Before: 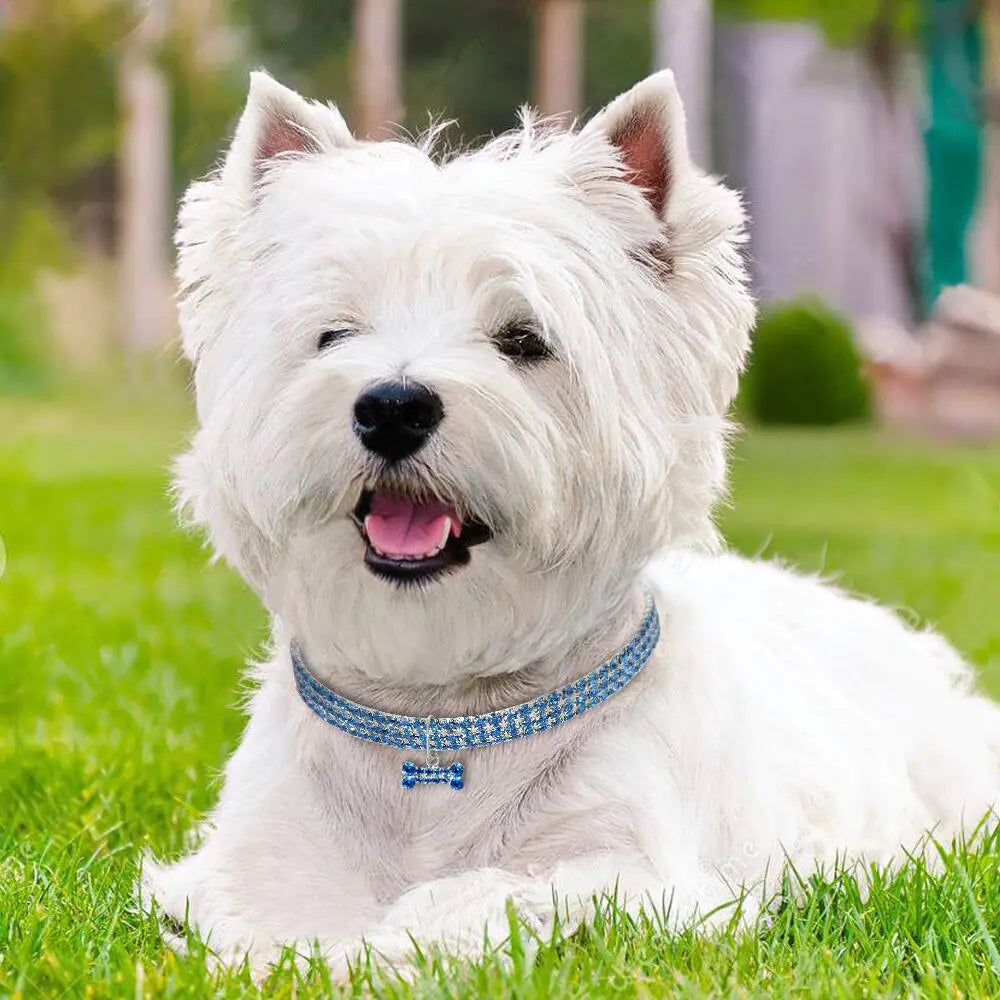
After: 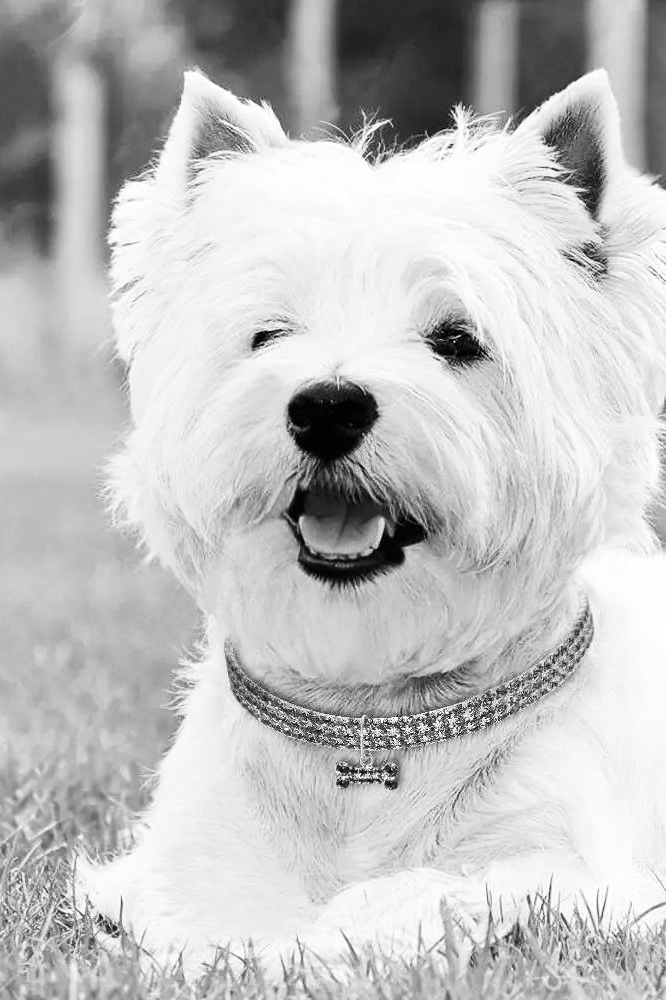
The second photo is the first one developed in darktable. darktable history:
crop and rotate: left 6.617%, right 26.717%
monochrome: on, module defaults
contrast brightness saturation: contrast 0.25, saturation -0.31
